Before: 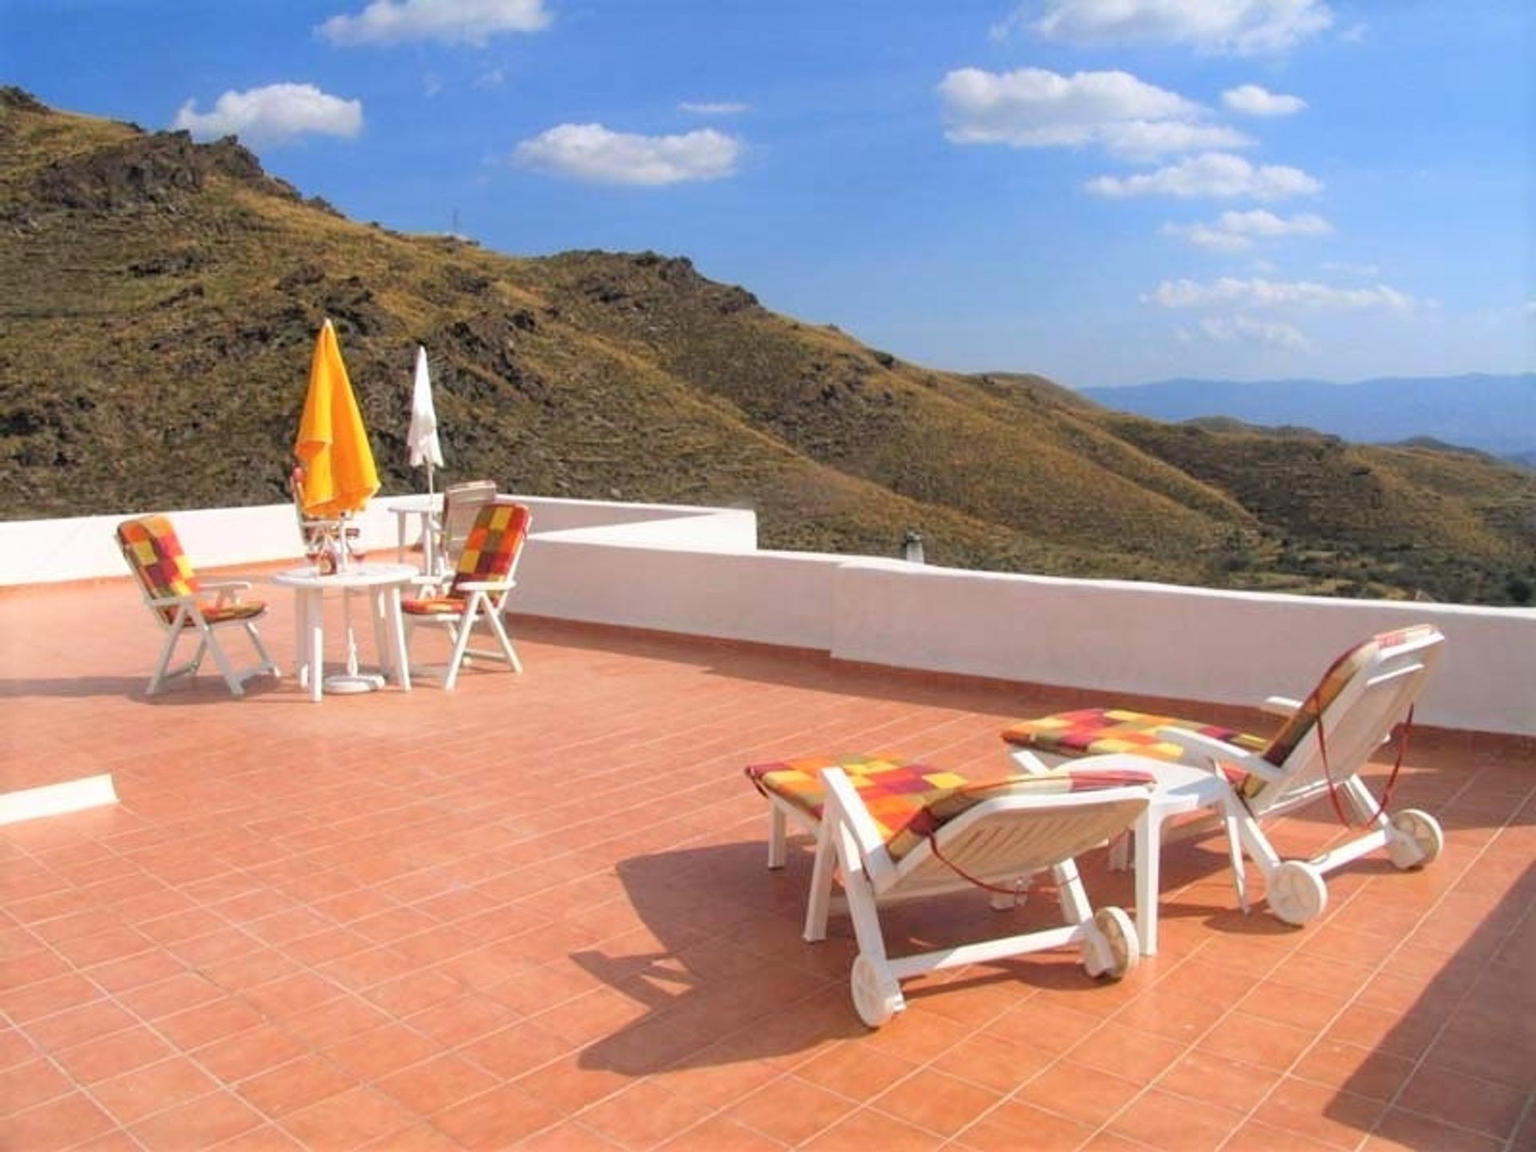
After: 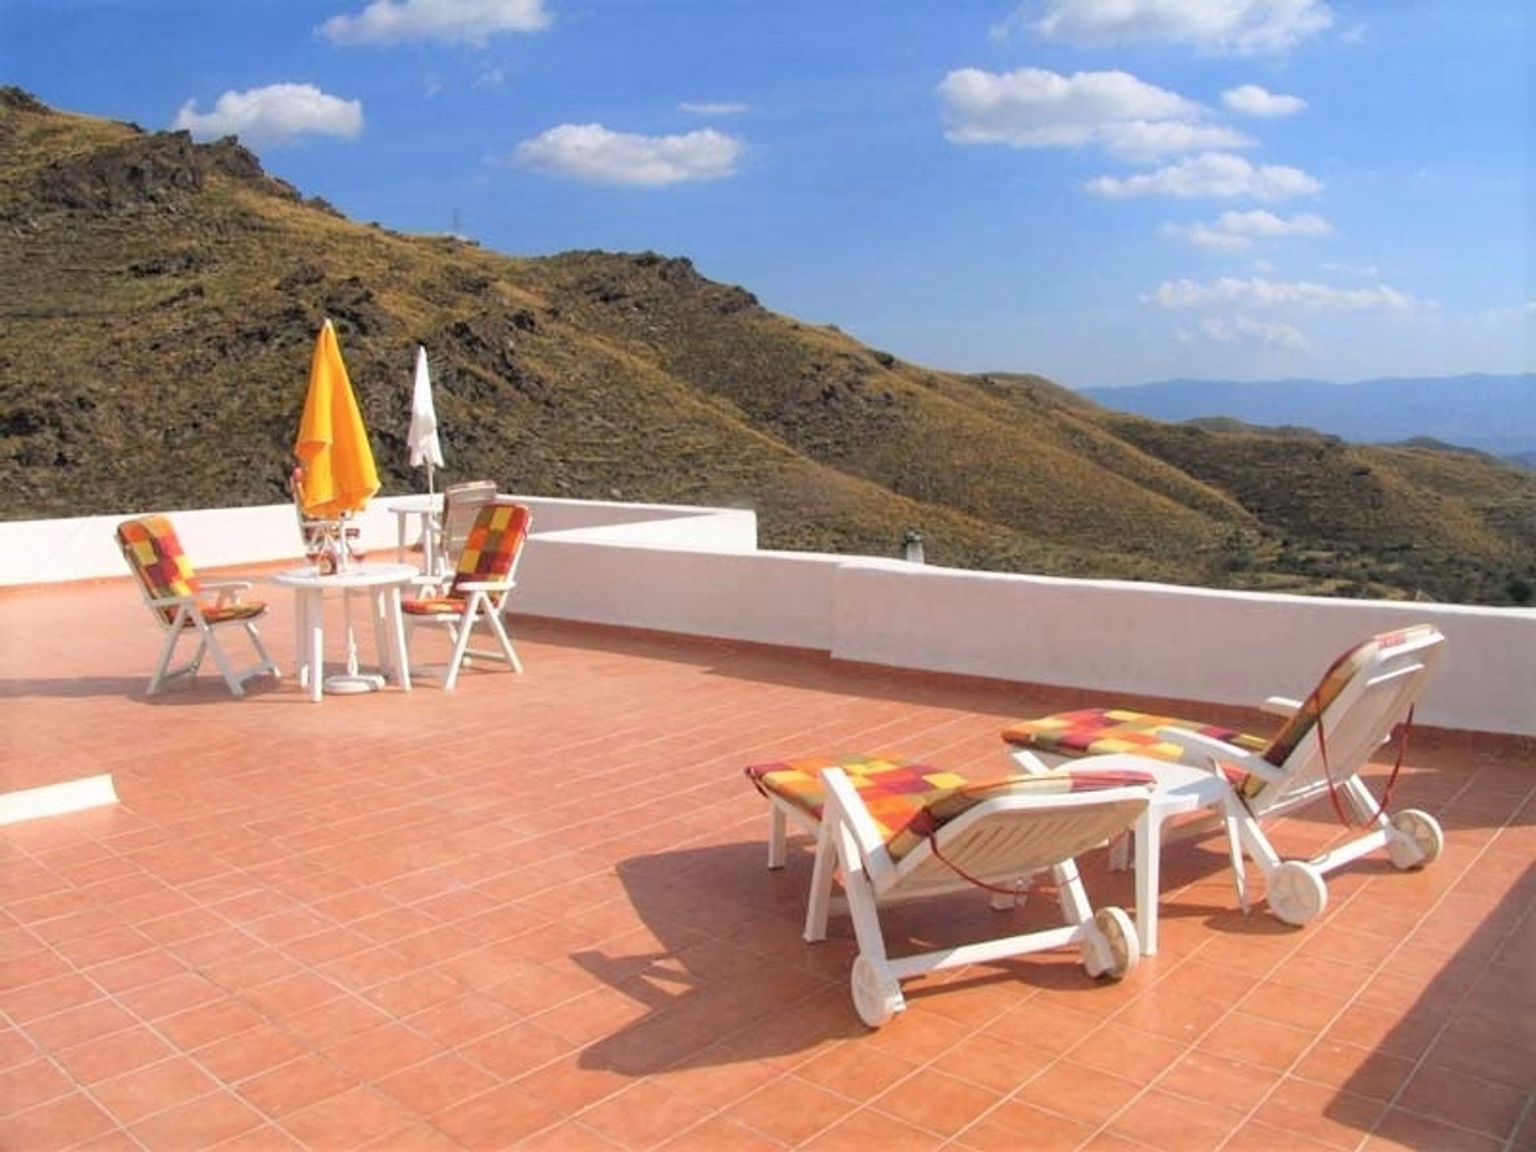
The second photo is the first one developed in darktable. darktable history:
contrast brightness saturation: saturation -0.053
